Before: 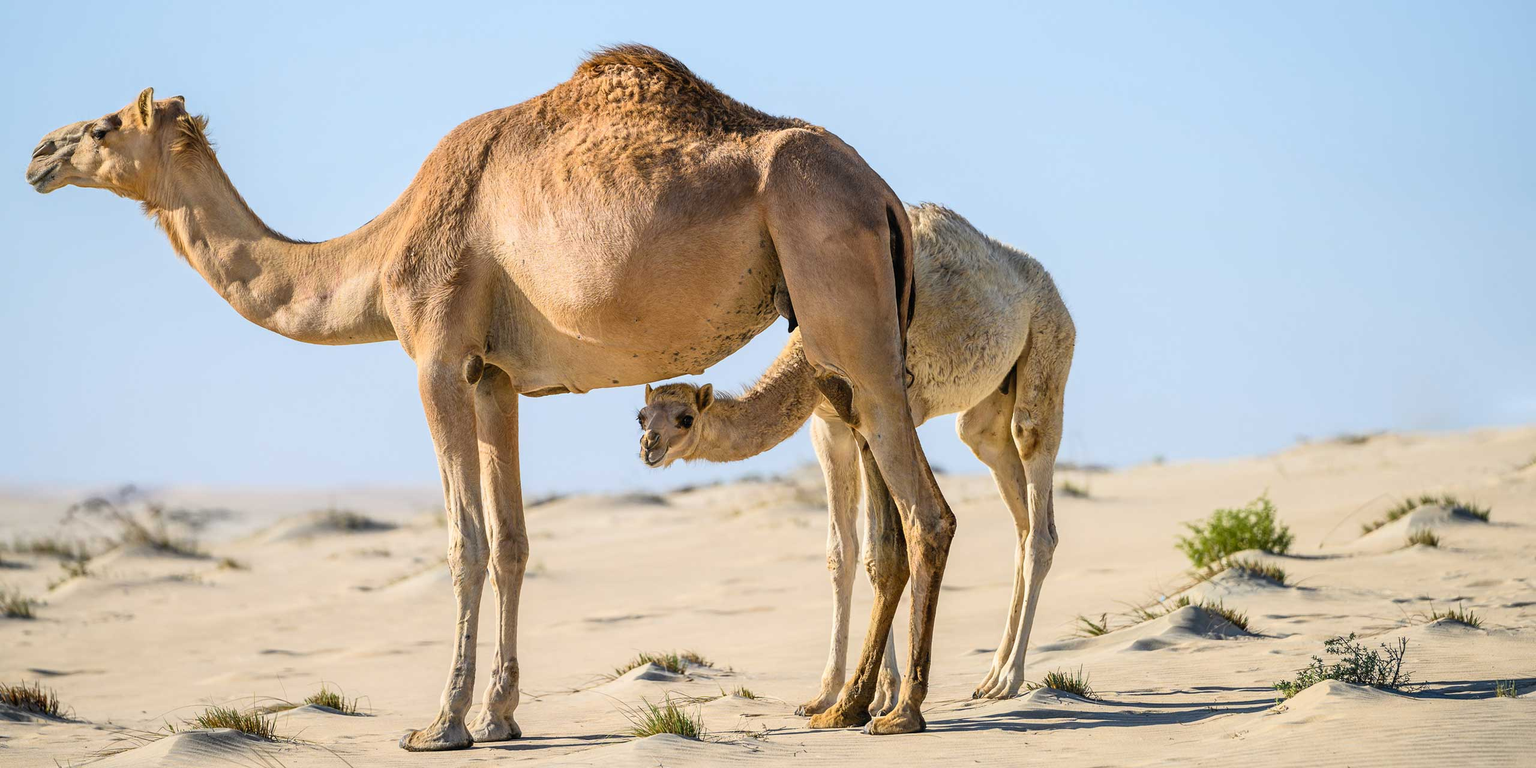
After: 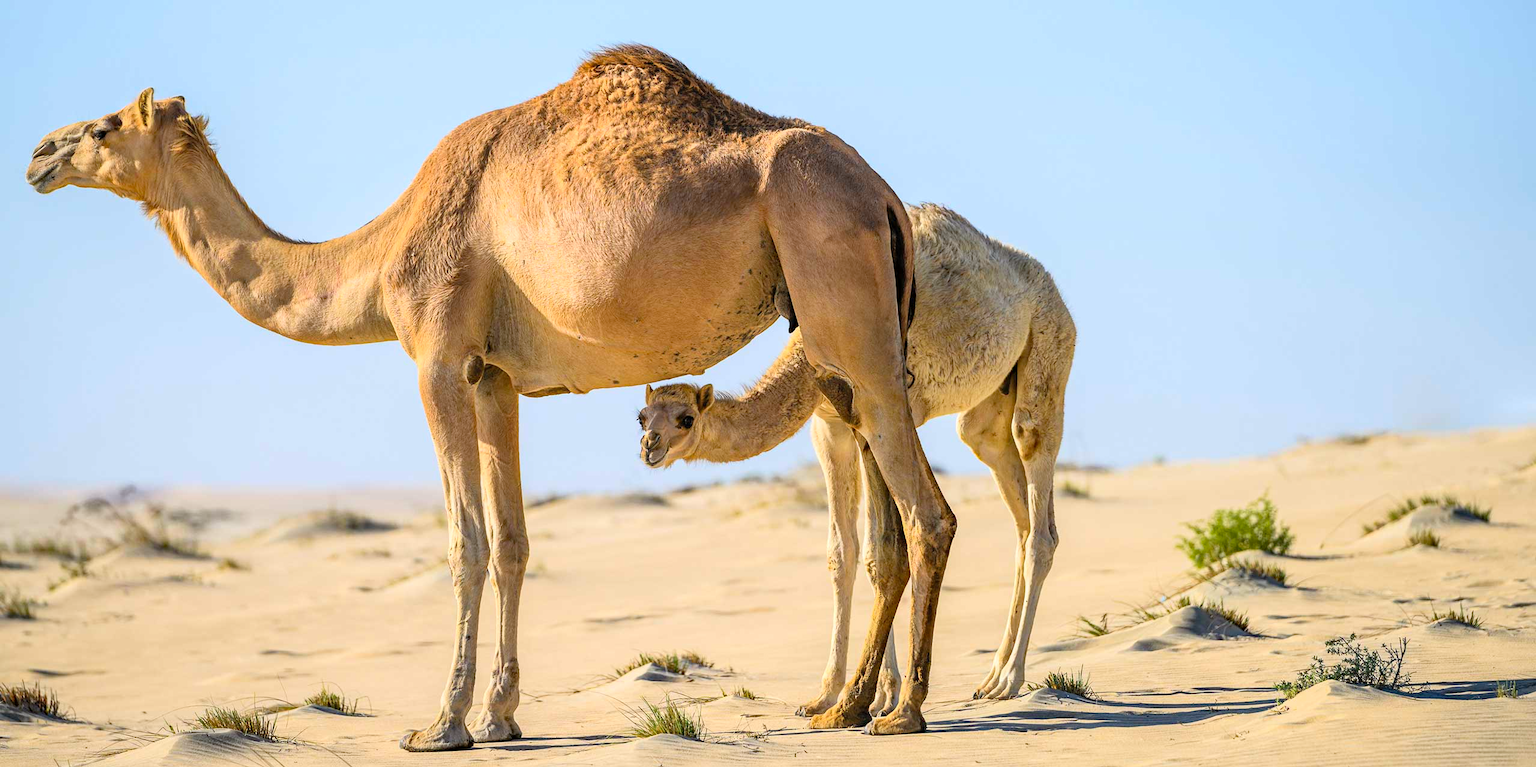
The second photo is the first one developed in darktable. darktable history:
contrast brightness saturation: contrast 0.07, brightness 0.08, saturation 0.18
haze removal: strength 0.29, distance 0.25, compatibility mode true, adaptive false
crop: top 0.05%, bottom 0.098%
